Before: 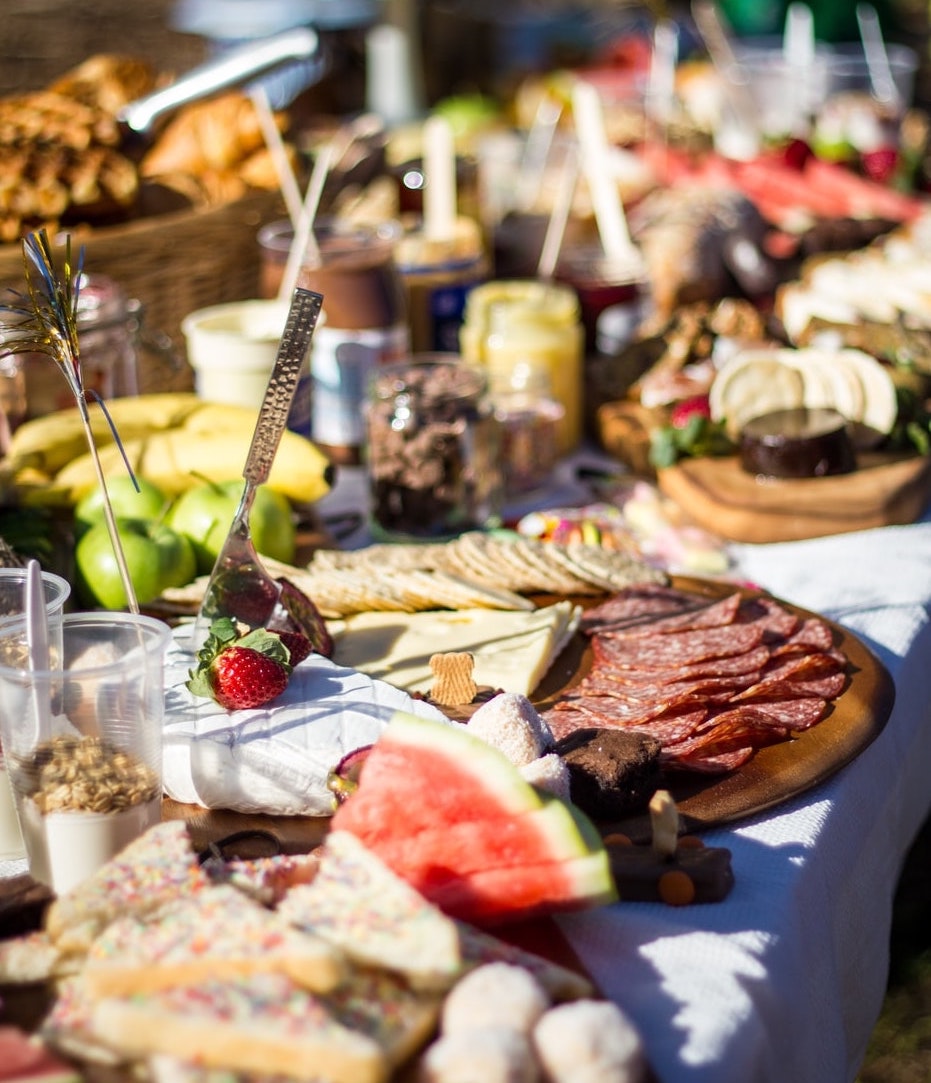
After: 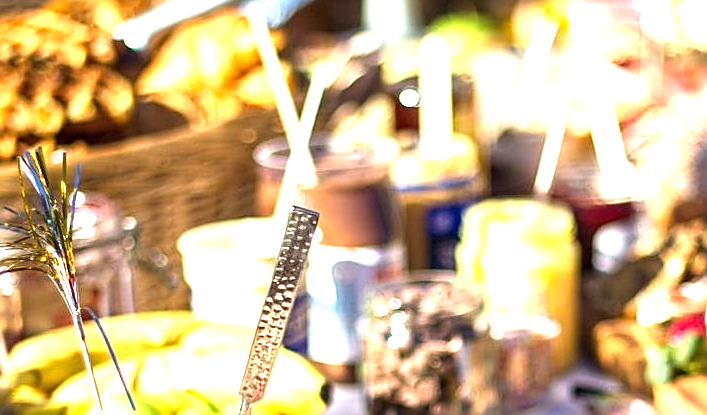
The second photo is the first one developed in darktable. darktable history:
sharpen: on, module defaults
crop: left 0.529%, top 7.649%, right 23.522%, bottom 54.009%
exposure: black level correction 0, exposure 1.472 EV, compensate highlight preservation false
haze removal: strength 0.017, distance 0.245, compatibility mode true, adaptive false
